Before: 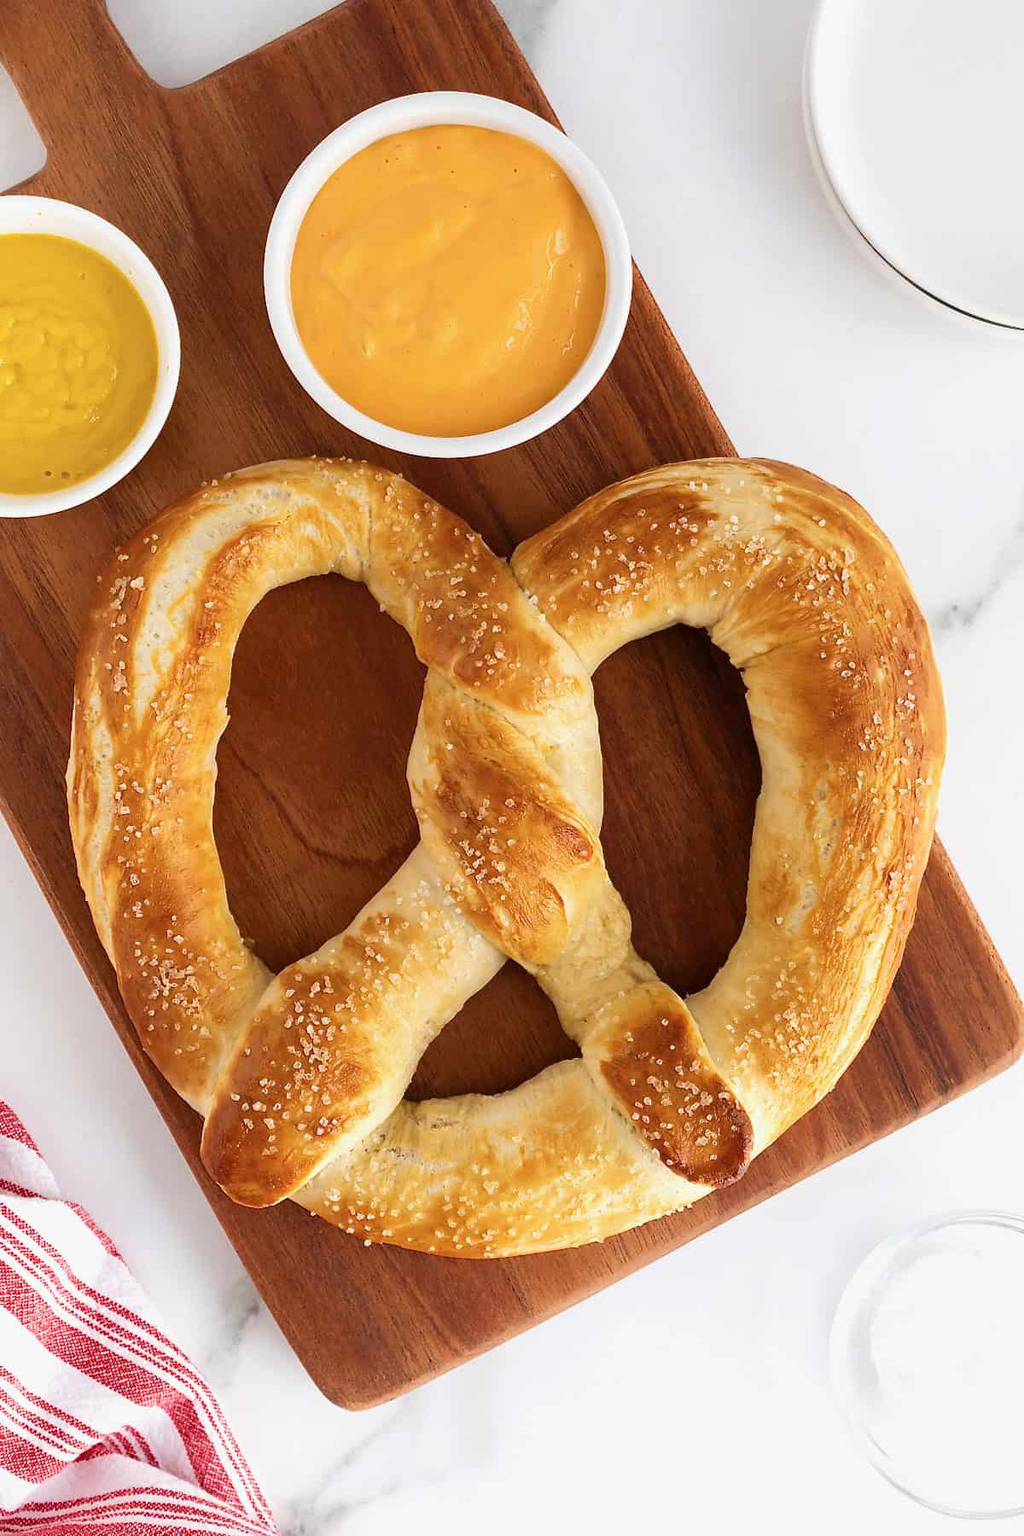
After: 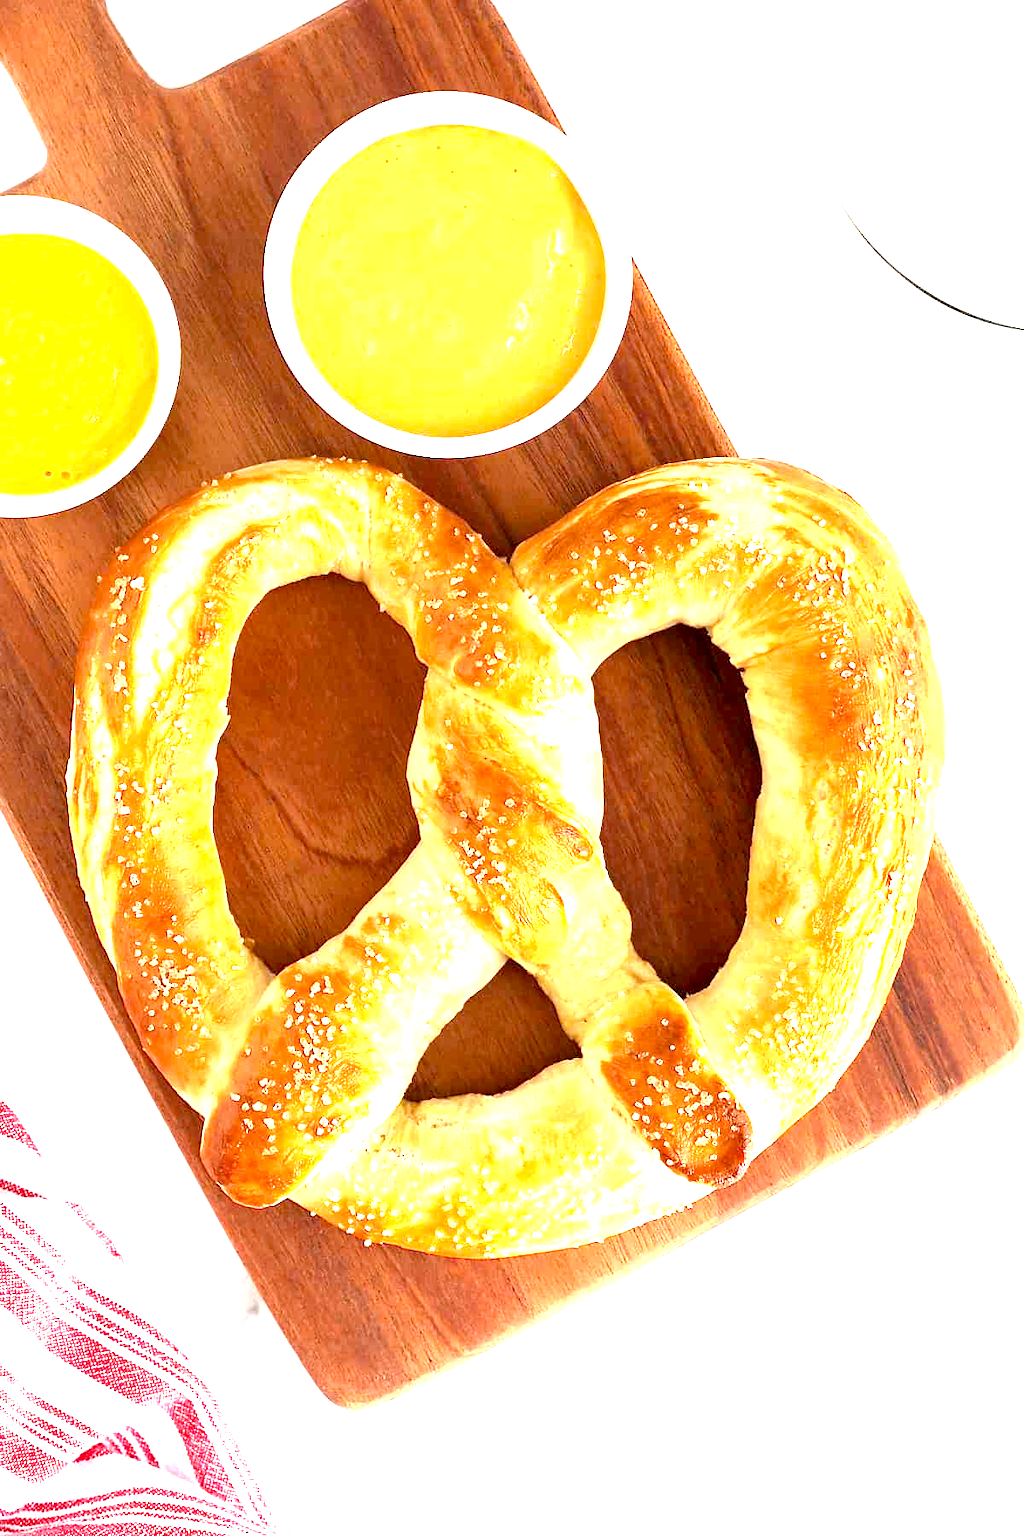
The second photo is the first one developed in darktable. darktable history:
exposure: black level correction 0, exposure 1.62 EV, compensate highlight preservation false
